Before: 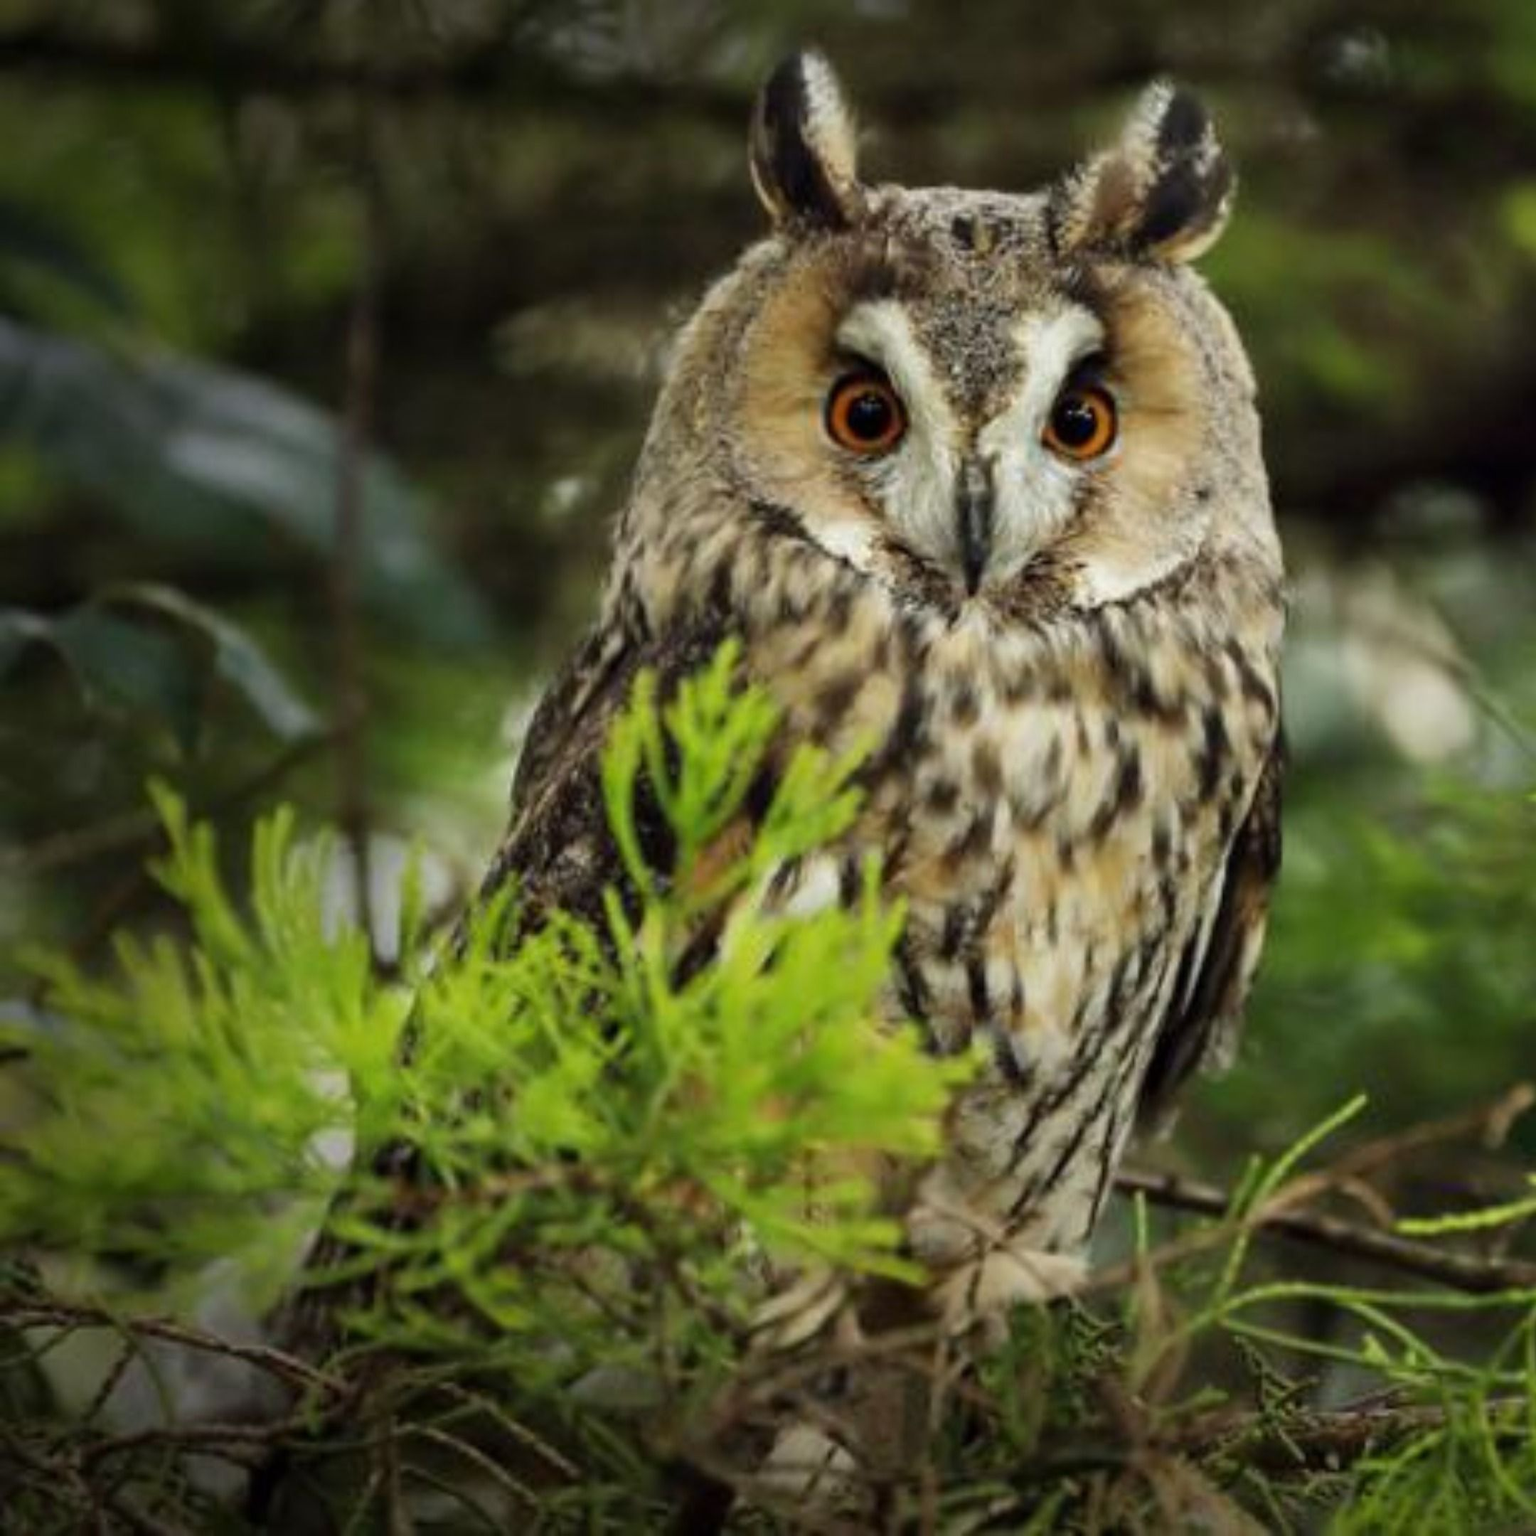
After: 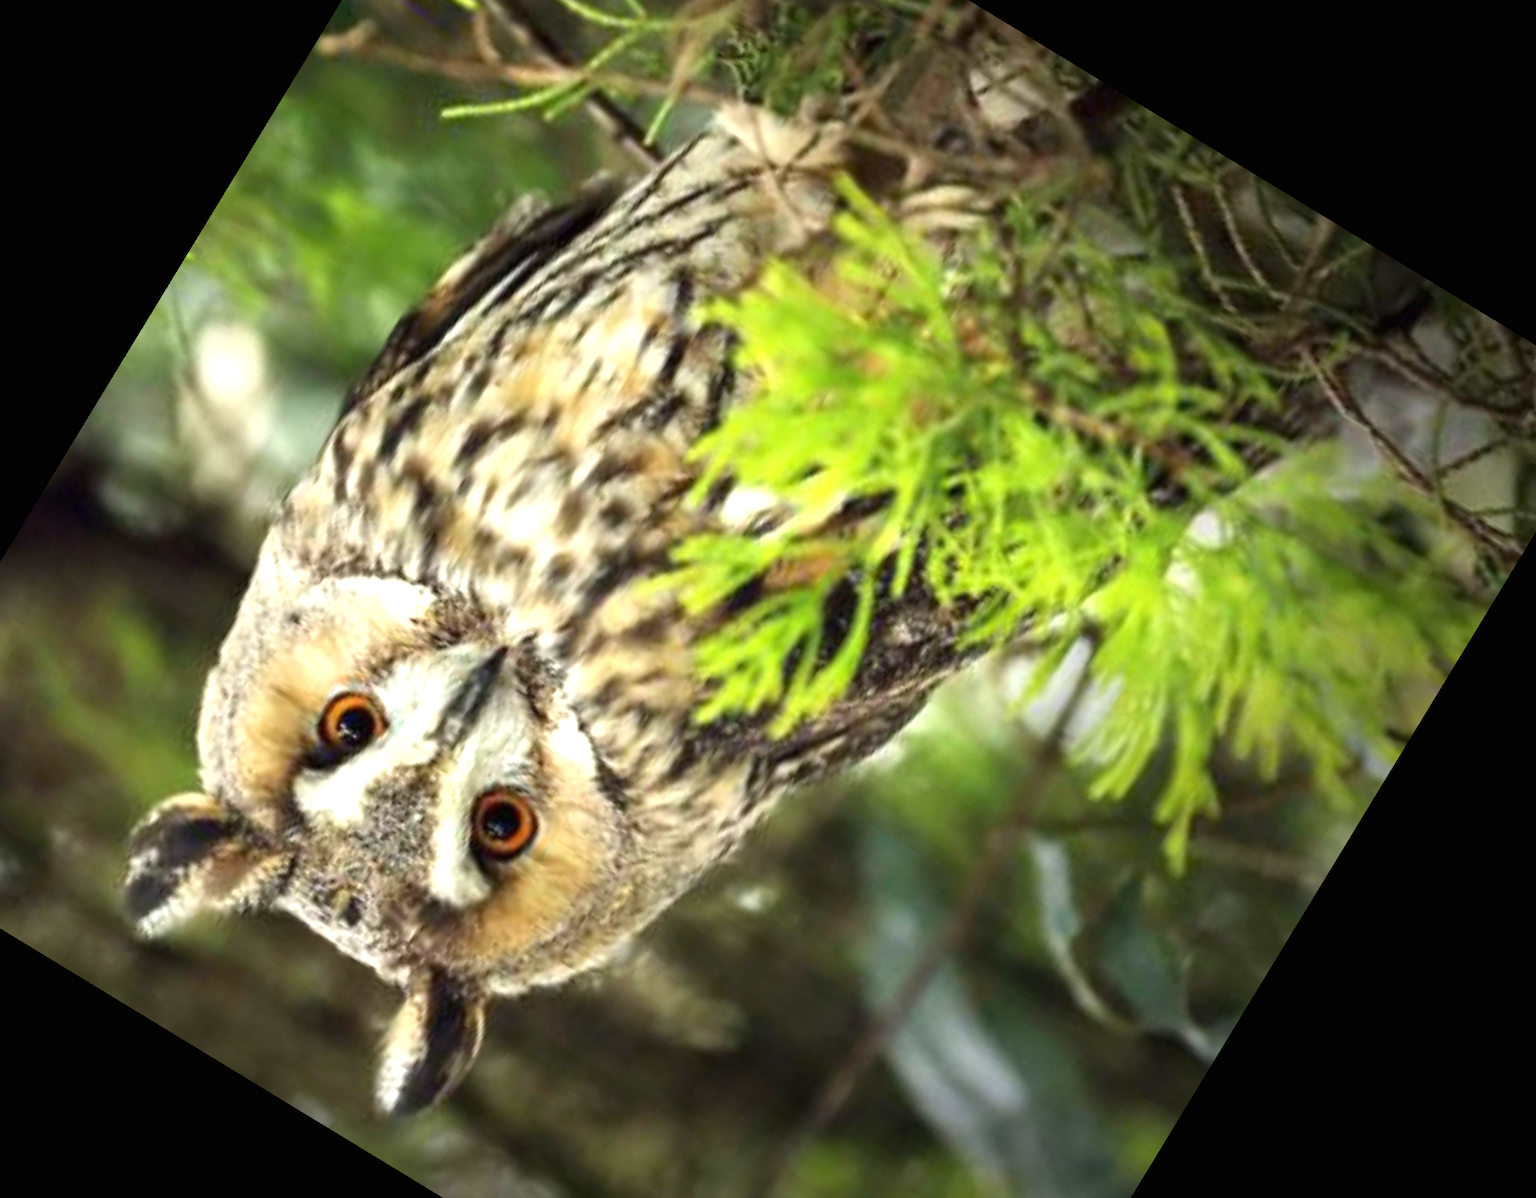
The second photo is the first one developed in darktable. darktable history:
exposure: black level correction 0, exposure 1.1 EV, compensate exposure bias true, compensate highlight preservation false
crop and rotate: angle 148.68°, left 9.111%, top 15.603%, right 4.588%, bottom 17.041%
